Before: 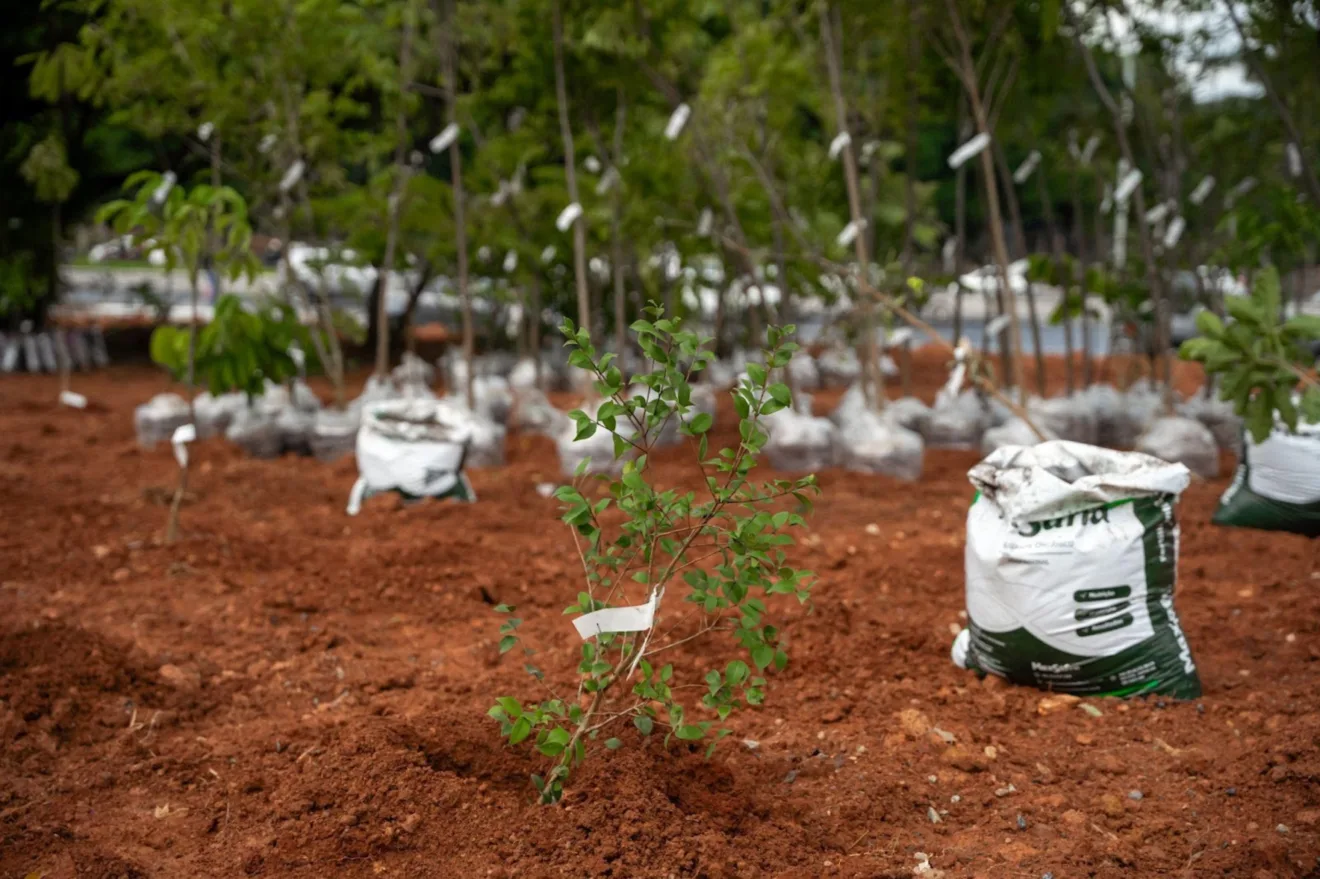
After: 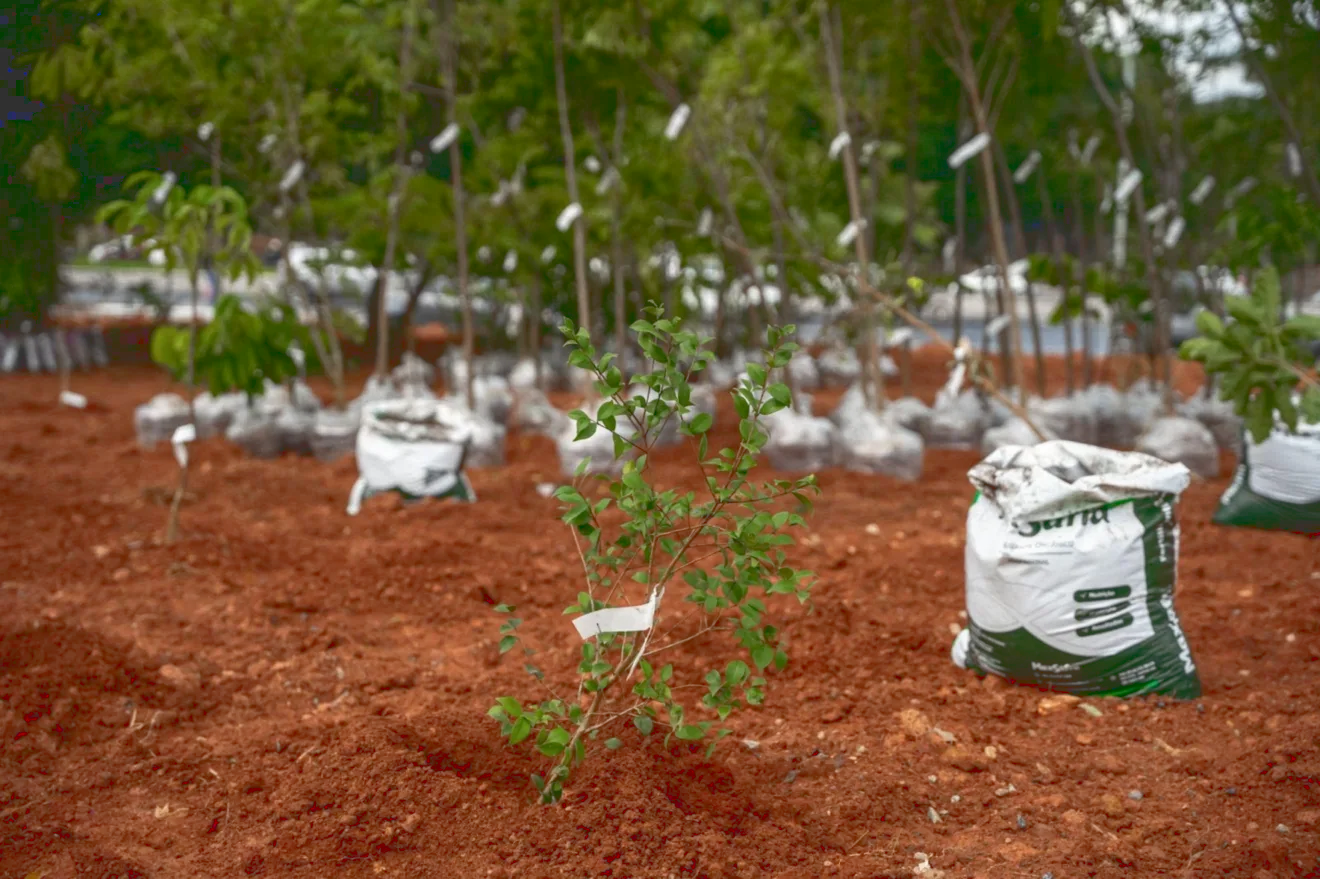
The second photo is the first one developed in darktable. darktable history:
tone curve: curves: ch0 [(0, 0.211) (0.15, 0.25) (1, 0.953)], color space Lab, linked channels, preserve colors none
local contrast: on, module defaults
